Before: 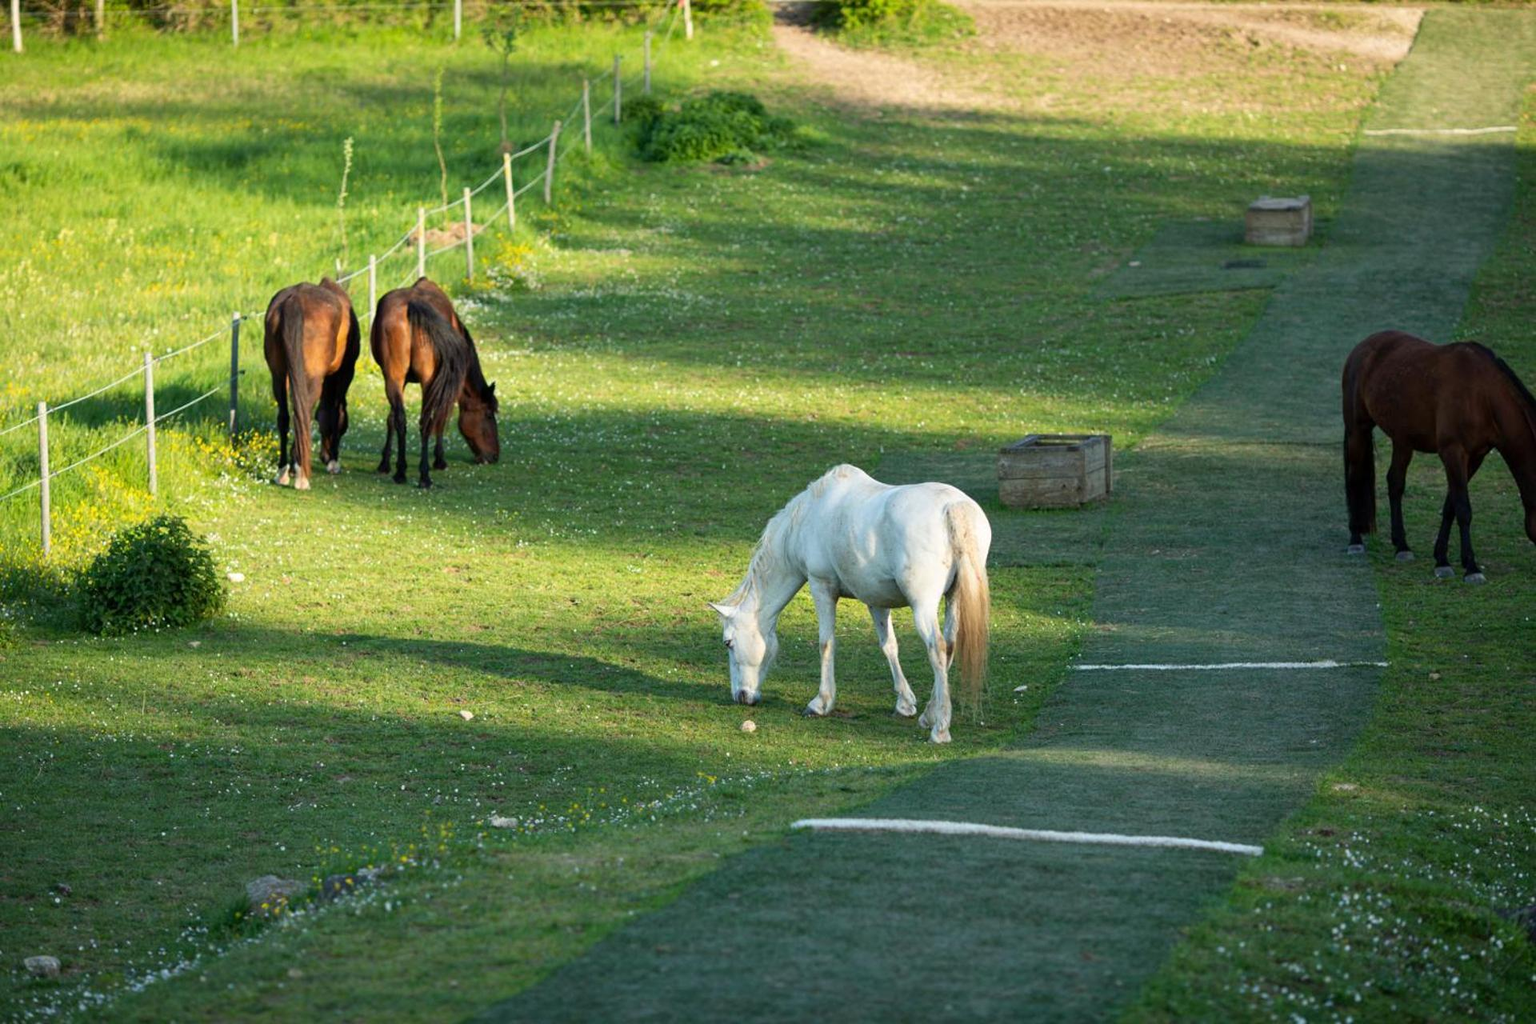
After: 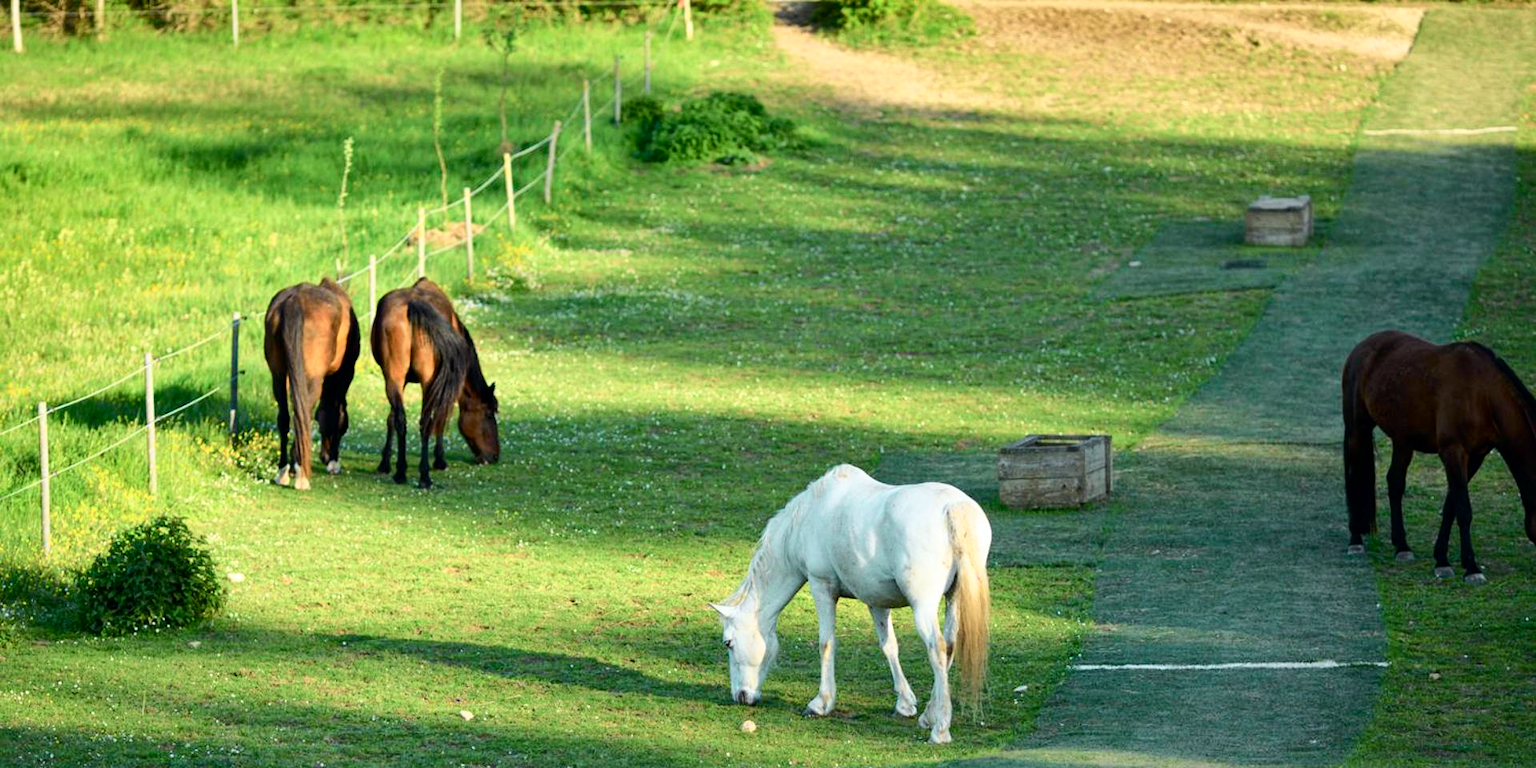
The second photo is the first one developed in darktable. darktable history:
shadows and highlights: shadows 12, white point adjustment 1.2, soften with gaussian
tone curve: curves: ch0 [(0, 0) (0.035, 0.017) (0.131, 0.108) (0.279, 0.279) (0.476, 0.554) (0.617, 0.693) (0.704, 0.77) (0.801, 0.854) (0.895, 0.927) (1, 0.976)]; ch1 [(0, 0) (0.318, 0.278) (0.444, 0.427) (0.493, 0.488) (0.508, 0.502) (0.534, 0.526) (0.562, 0.555) (0.645, 0.648) (0.746, 0.764) (1, 1)]; ch2 [(0, 0) (0.316, 0.292) (0.381, 0.37) (0.423, 0.448) (0.476, 0.482) (0.502, 0.495) (0.522, 0.518) (0.533, 0.532) (0.593, 0.622) (0.634, 0.663) (0.7, 0.7) (0.861, 0.808) (1, 0.951)], color space Lab, independent channels, preserve colors none
exposure: black level correction 0.001, exposure 0.14 EV, compensate highlight preservation false
crop: bottom 24.967%
